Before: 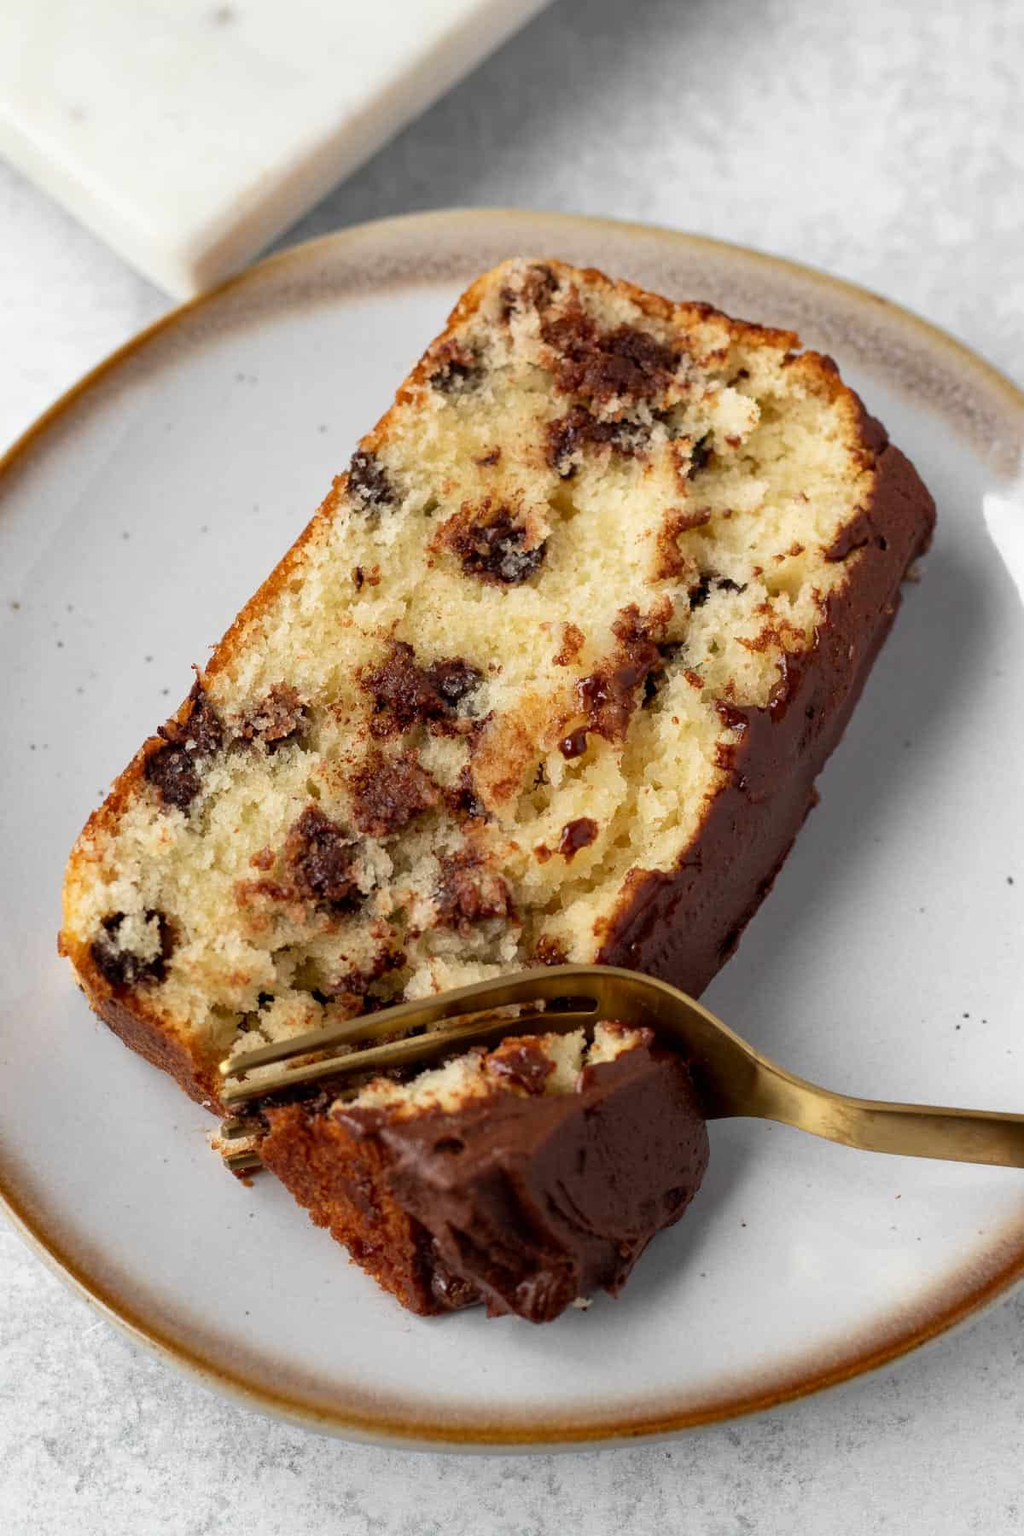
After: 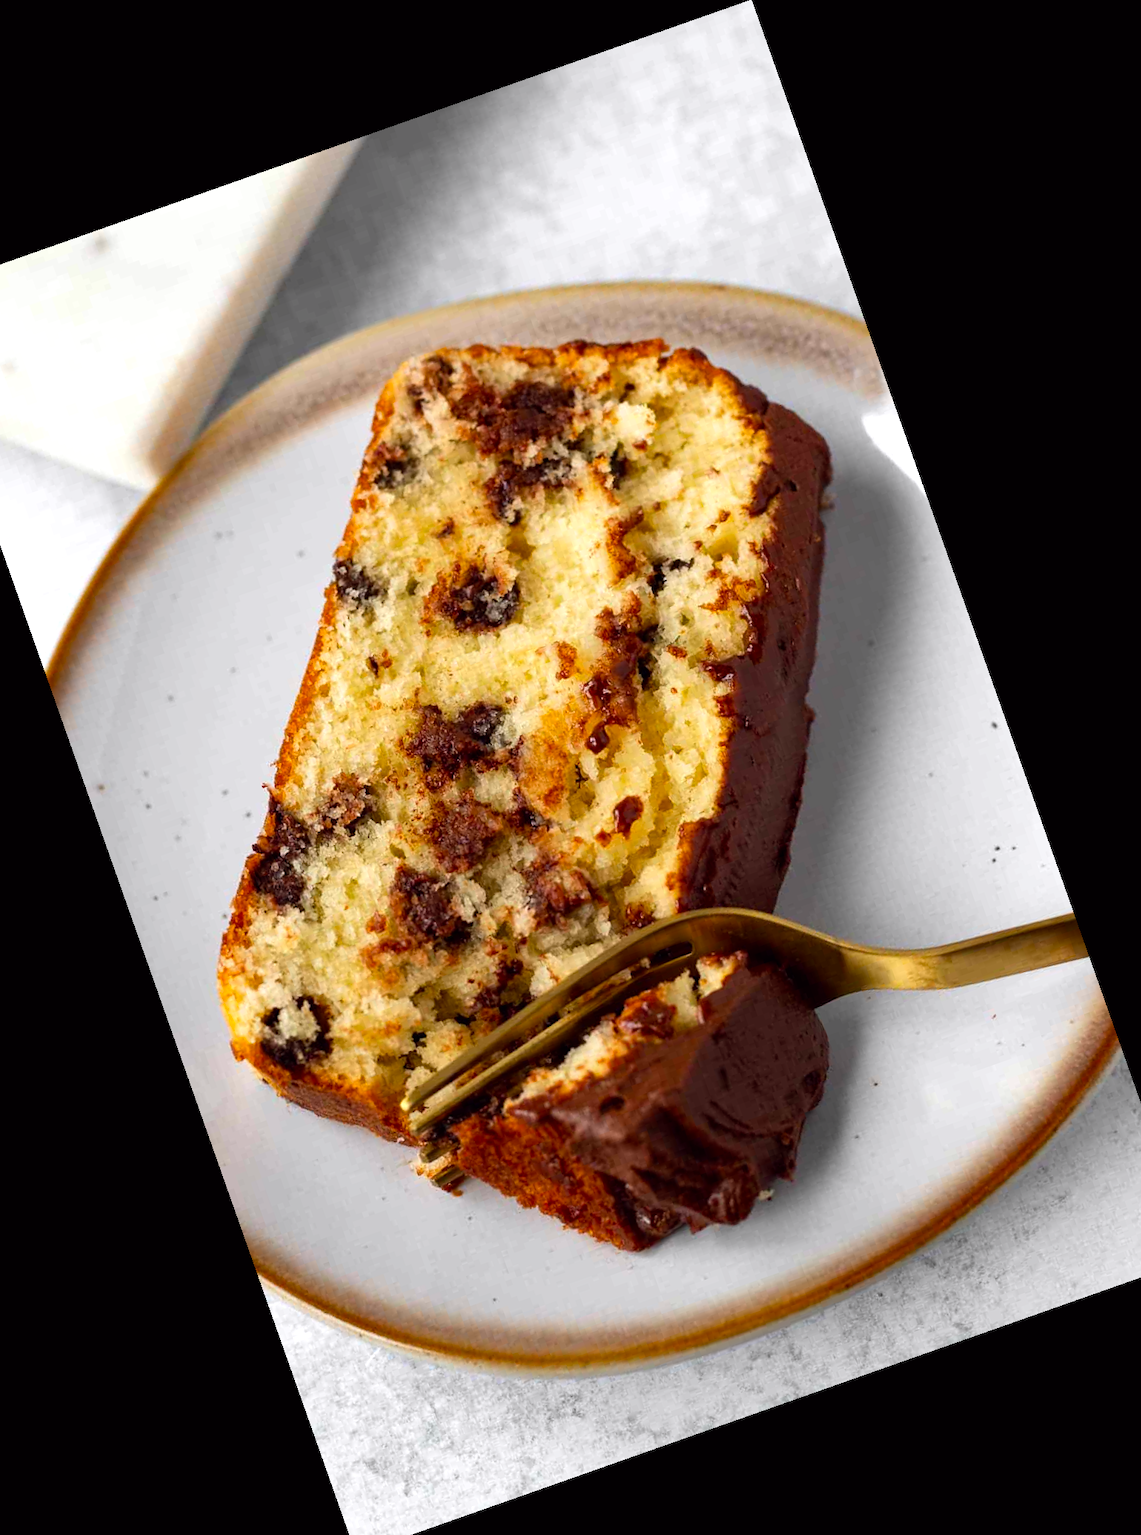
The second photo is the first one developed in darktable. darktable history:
crop and rotate: angle 19.43°, left 6.812%, right 4.125%, bottom 1.087%
color balance: lift [1, 1.001, 0.999, 1.001], gamma [1, 1.004, 1.007, 0.993], gain [1, 0.991, 0.987, 1.013], contrast 10%, output saturation 120%
